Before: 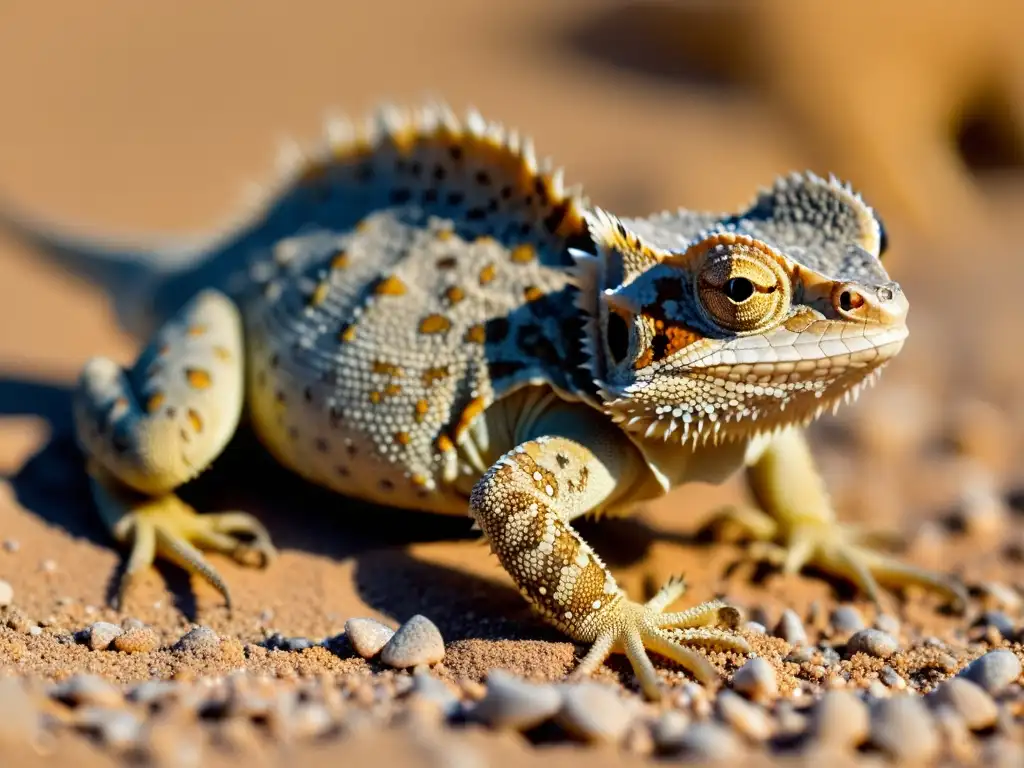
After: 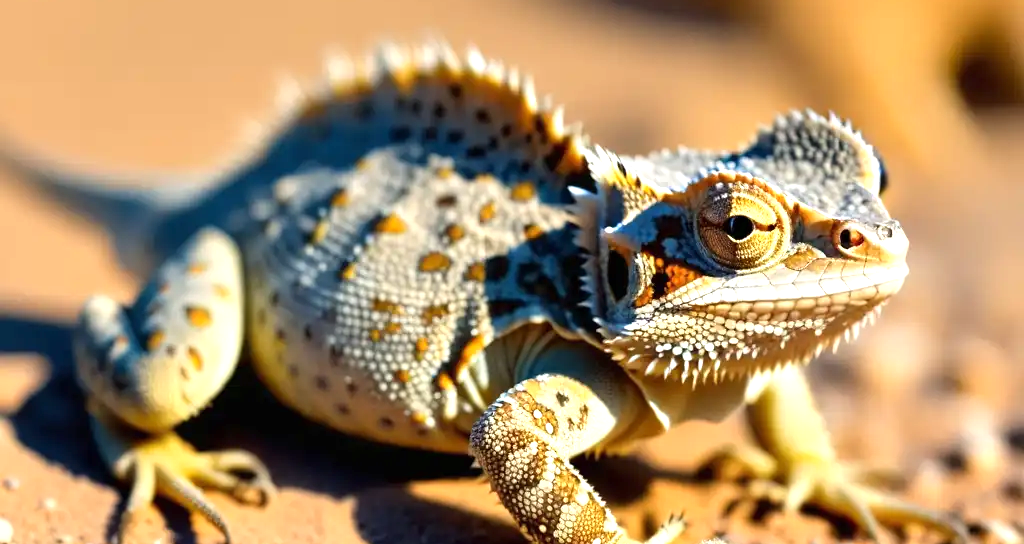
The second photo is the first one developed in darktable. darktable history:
exposure: black level correction 0, exposure 0.701 EV, compensate exposure bias true, compensate highlight preservation false
crop and rotate: top 8.171%, bottom 20.965%
